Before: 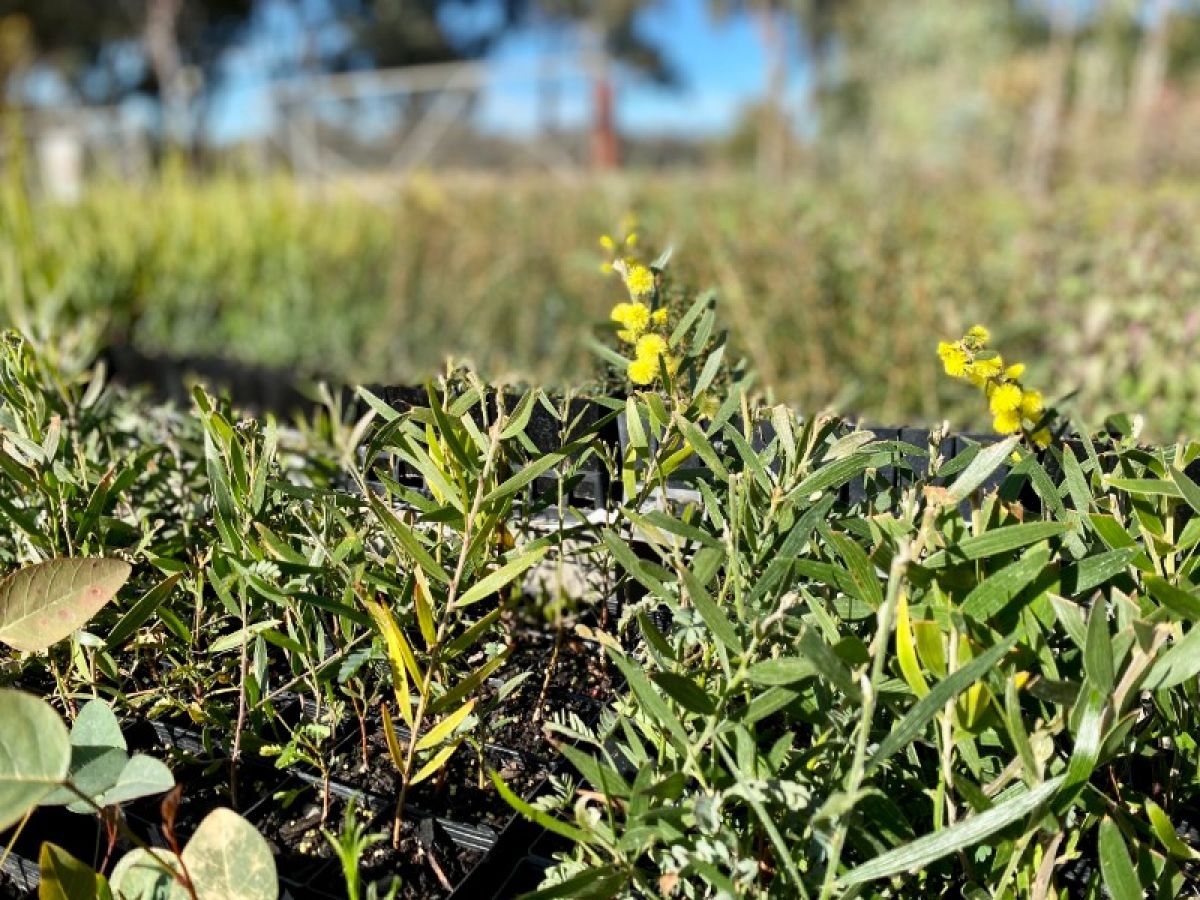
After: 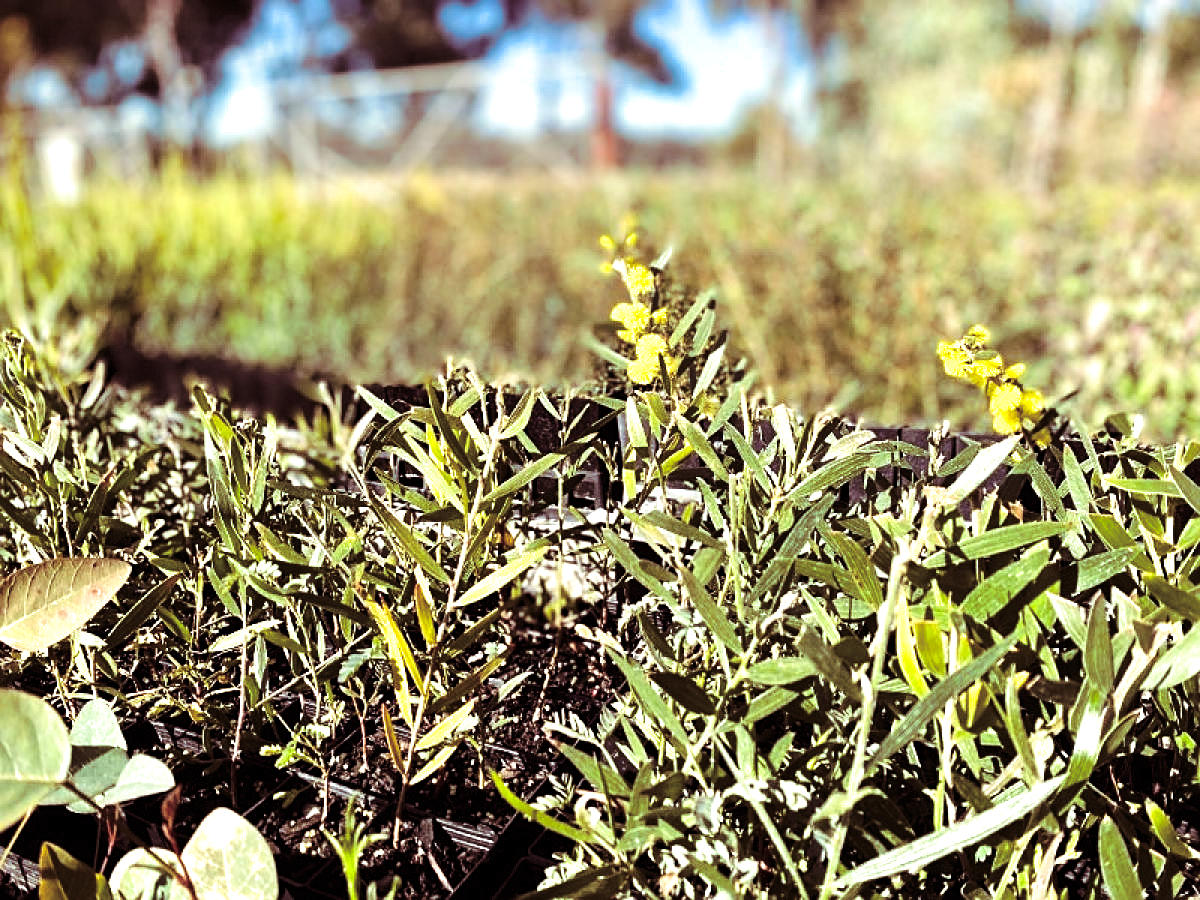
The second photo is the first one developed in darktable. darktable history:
sharpen: on, module defaults
exposure: black level correction 0, exposure 0.7 EV, compensate exposure bias true, compensate highlight preservation false
base curve: curves: ch0 [(0, 0) (0.073, 0.04) (0.157, 0.139) (0.492, 0.492) (0.758, 0.758) (1, 1)], preserve colors none
split-toning: on, module defaults
